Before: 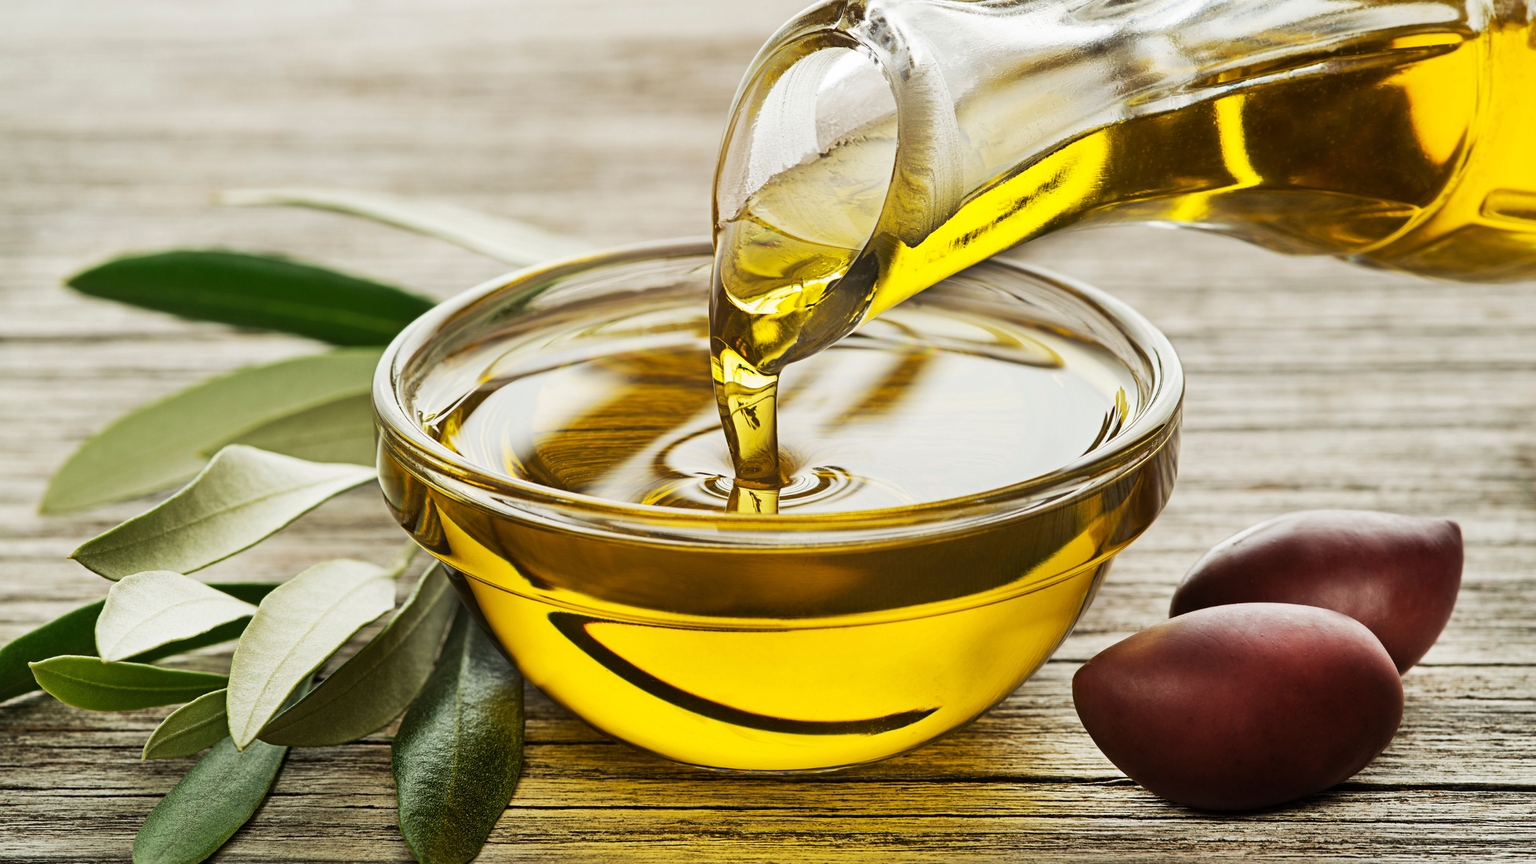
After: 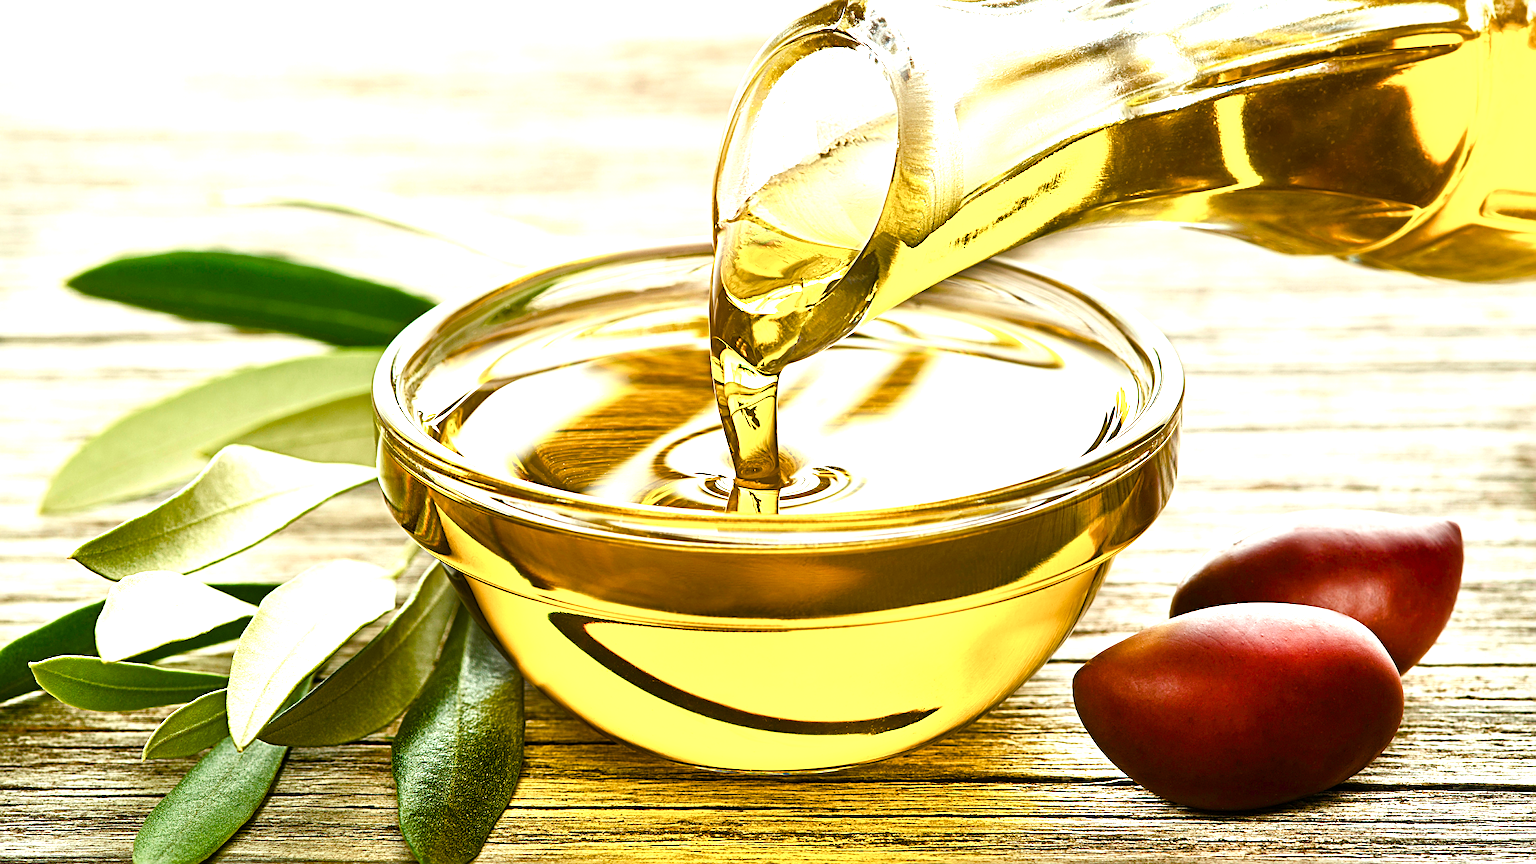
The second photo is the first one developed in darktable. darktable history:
exposure: exposure 1.061 EV, compensate highlight preservation false
color balance rgb: perceptual saturation grading › global saturation 24.74%, perceptual saturation grading › highlights -51.22%, perceptual saturation grading › mid-tones 19.16%, perceptual saturation grading › shadows 60.98%, global vibrance 50%
sharpen: on, module defaults
